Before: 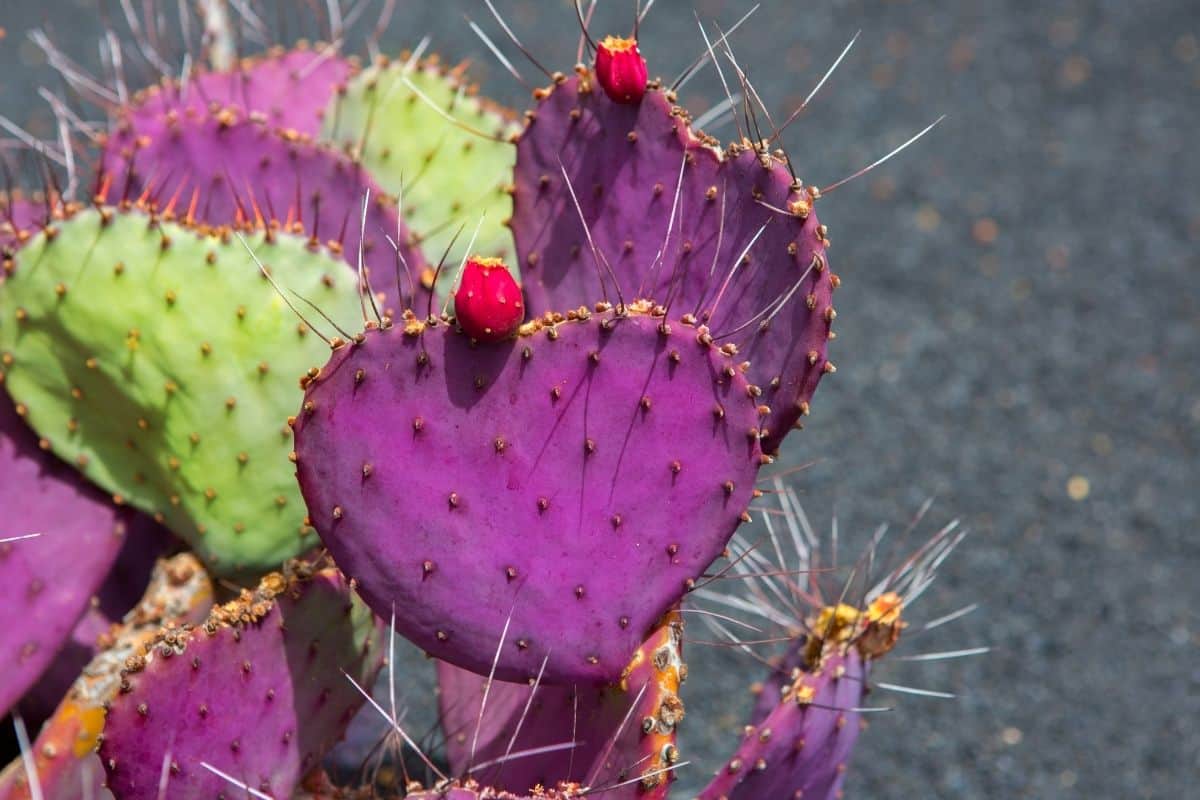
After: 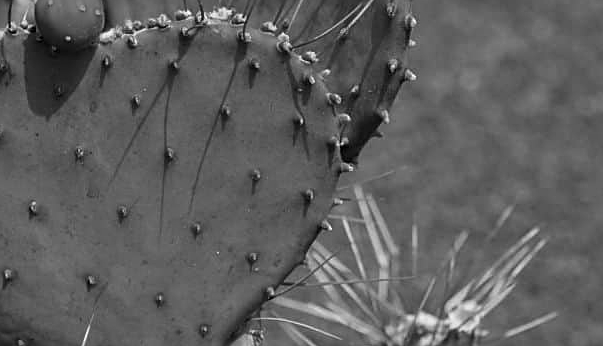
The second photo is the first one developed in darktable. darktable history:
sharpen: on, module defaults
tone equalizer: on, module defaults
monochrome: a -35.87, b 49.73, size 1.7
crop: left 35.03%, top 36.625%, right 14.663%, bottom 20.057%
